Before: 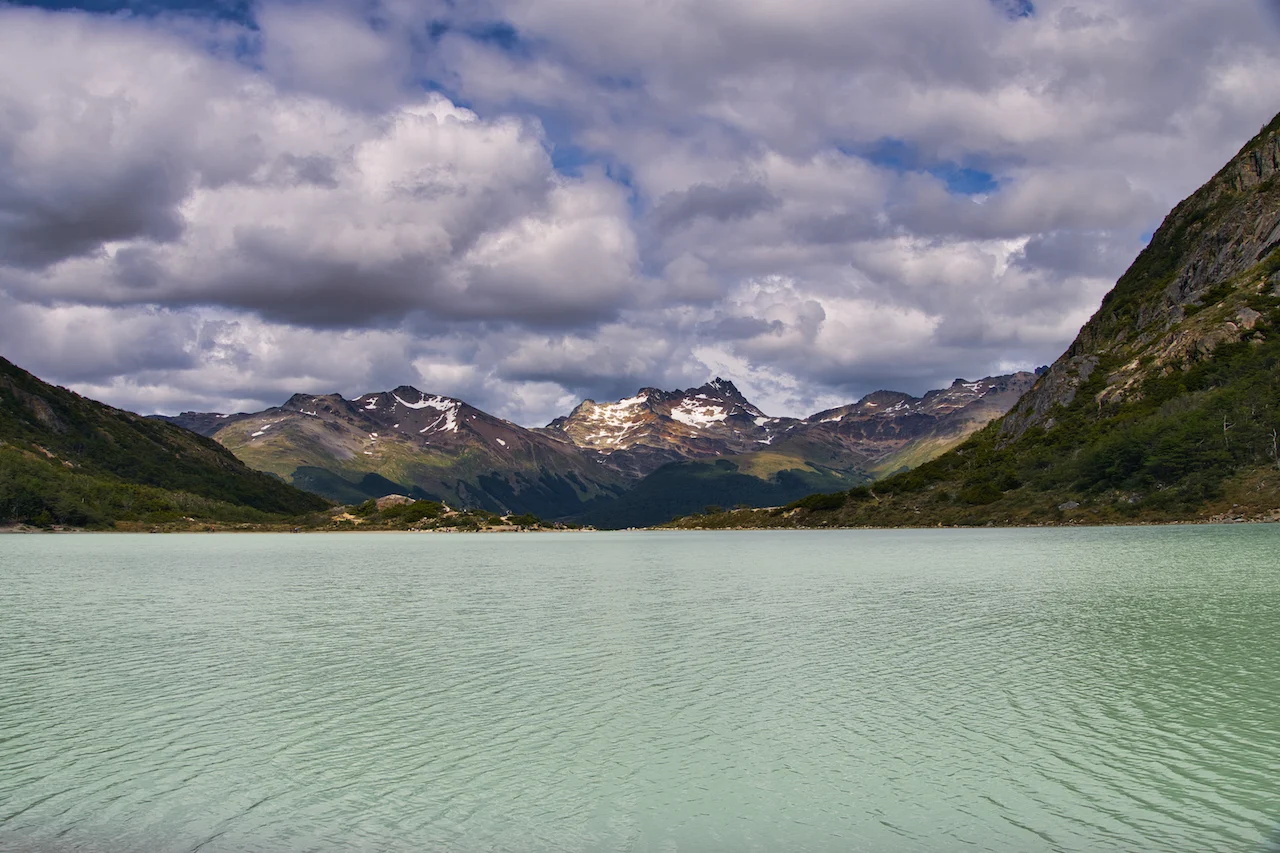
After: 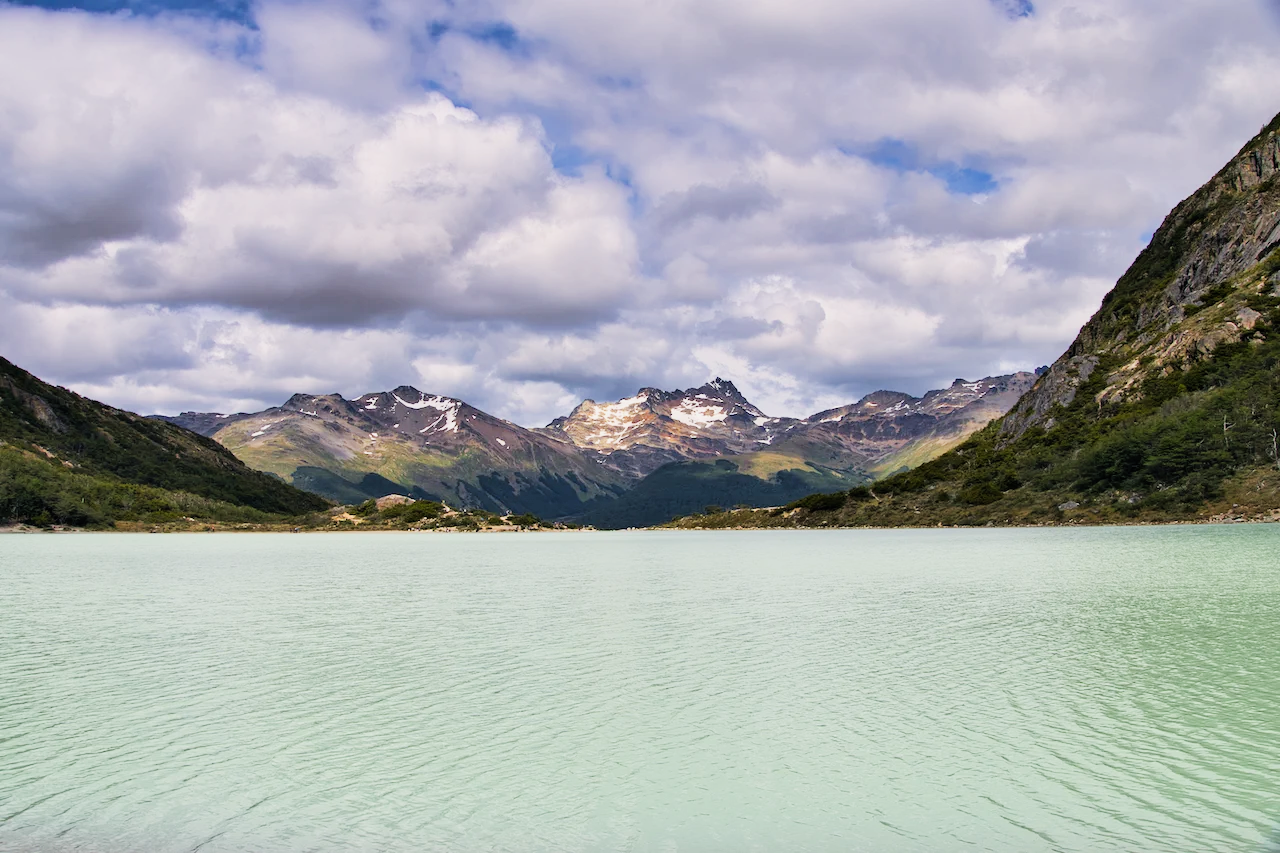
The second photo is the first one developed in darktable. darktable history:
filmic rgb: black relative exposure -7.65 EV, white relative exposure 4.56 EV, hardness 3.61, contrast 1.111
exposure: black level correction 0, exposure 1.022 EV, compensate highlight preservation false
